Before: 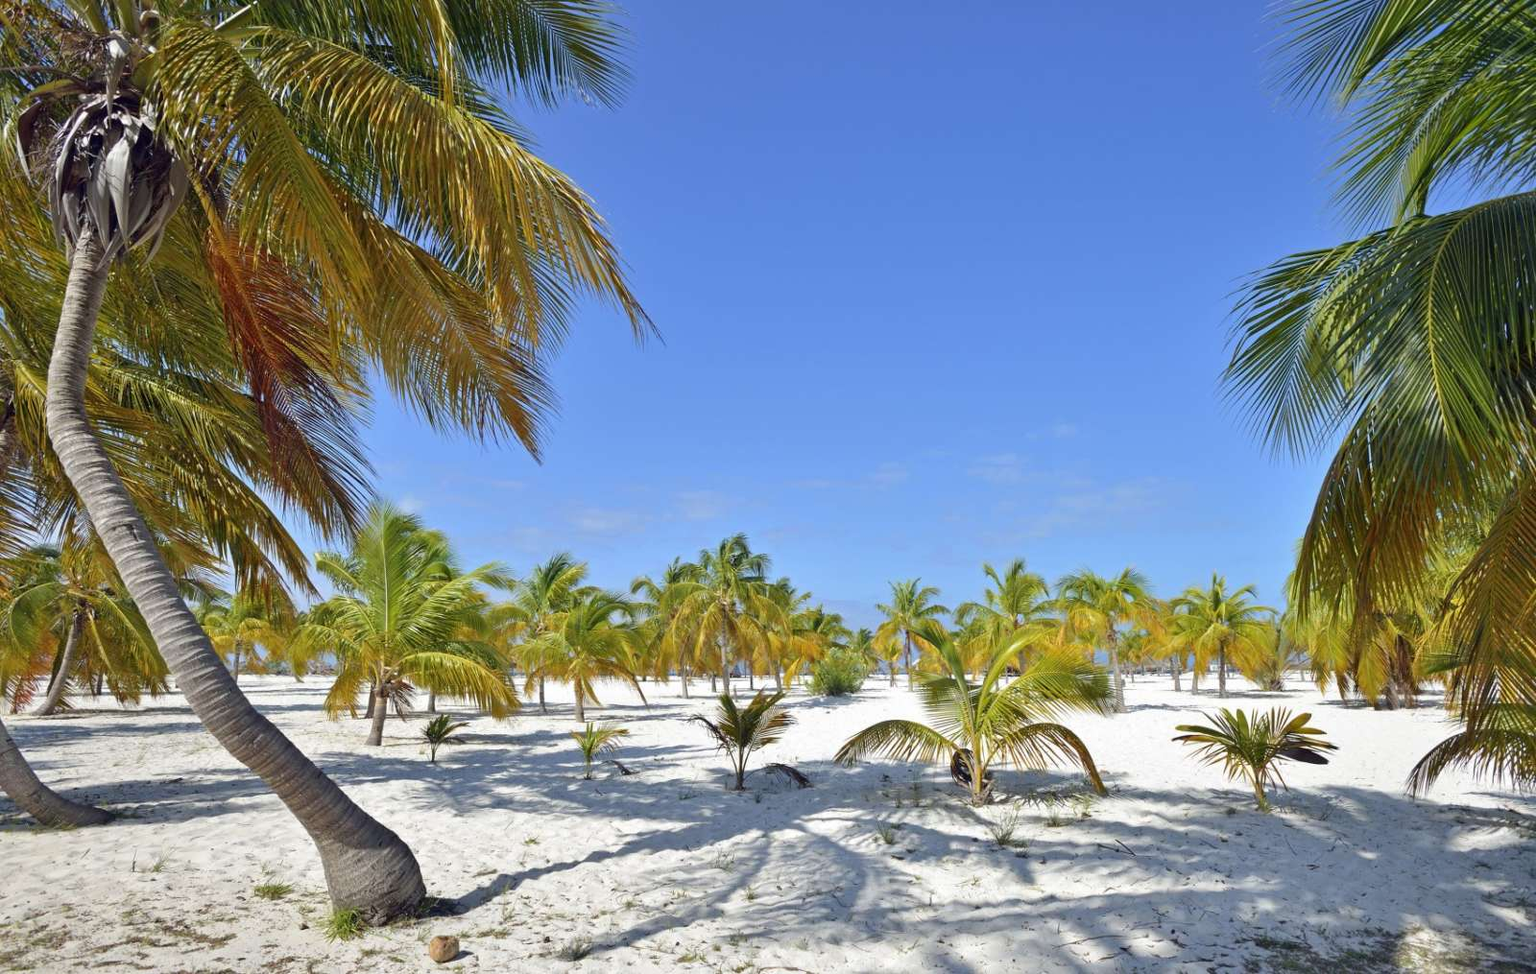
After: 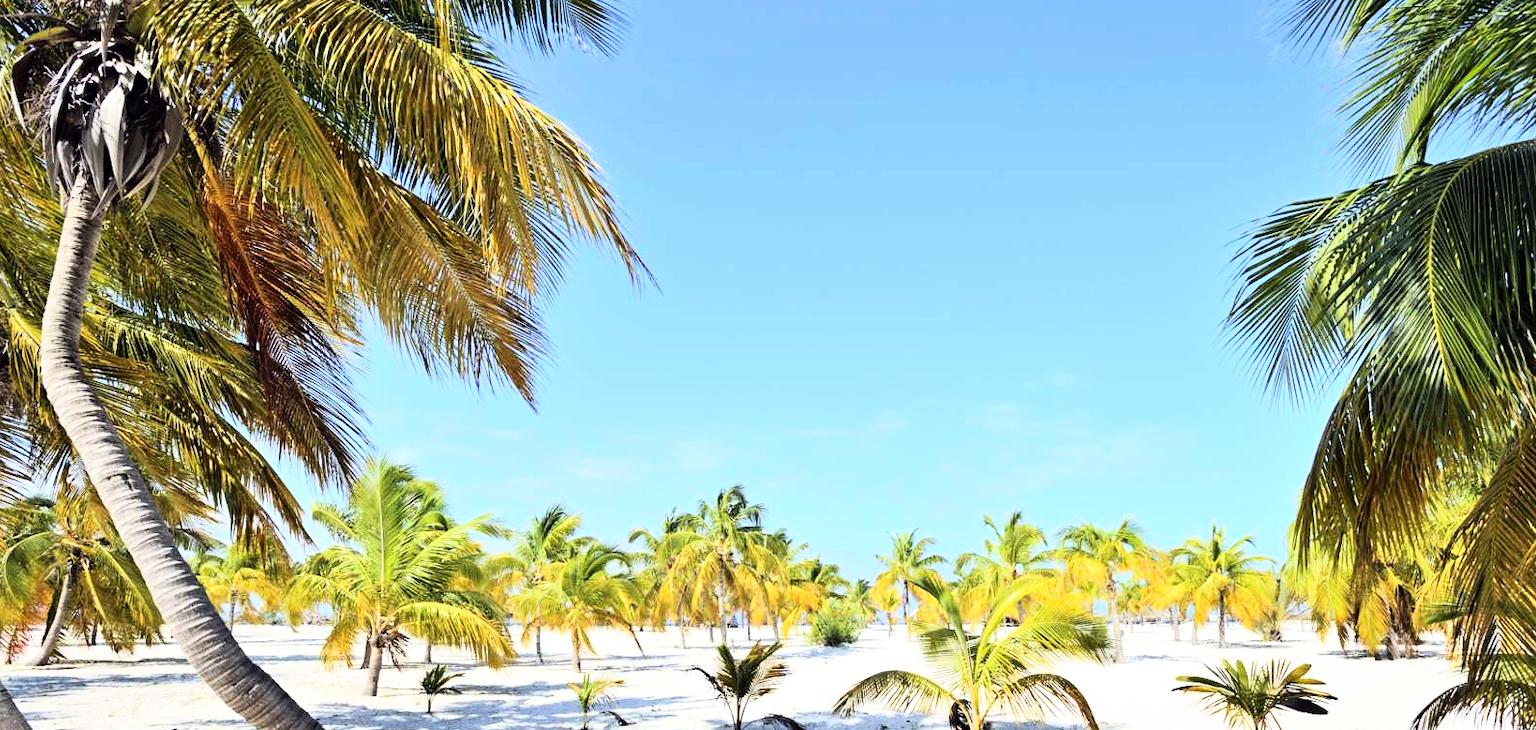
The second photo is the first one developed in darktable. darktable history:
crop: left 0.387%, top 5.469%, bottom 19.809%
rgb curve: curves: ch0 [(0, 0) (0.21, 0.15) (0.24, 0.21) (0.5, 0.75) (0.75, 0.96) (0.89, 0.99) (1, 1)]; ch1 [(0, 0.02) (0.21, 0.13) (0.25, 0.2) (0.5, 0.67) (0.75, 0.9) (0.89, 0.97) (1, 1)]; ch2 [(0, 0.02) (0.21, 0.13) (0.25, 0.2) (0.5, 0.67) (0.75, 0.9) (0.89, 0.97) (1, 1)], compensate middle gray true
